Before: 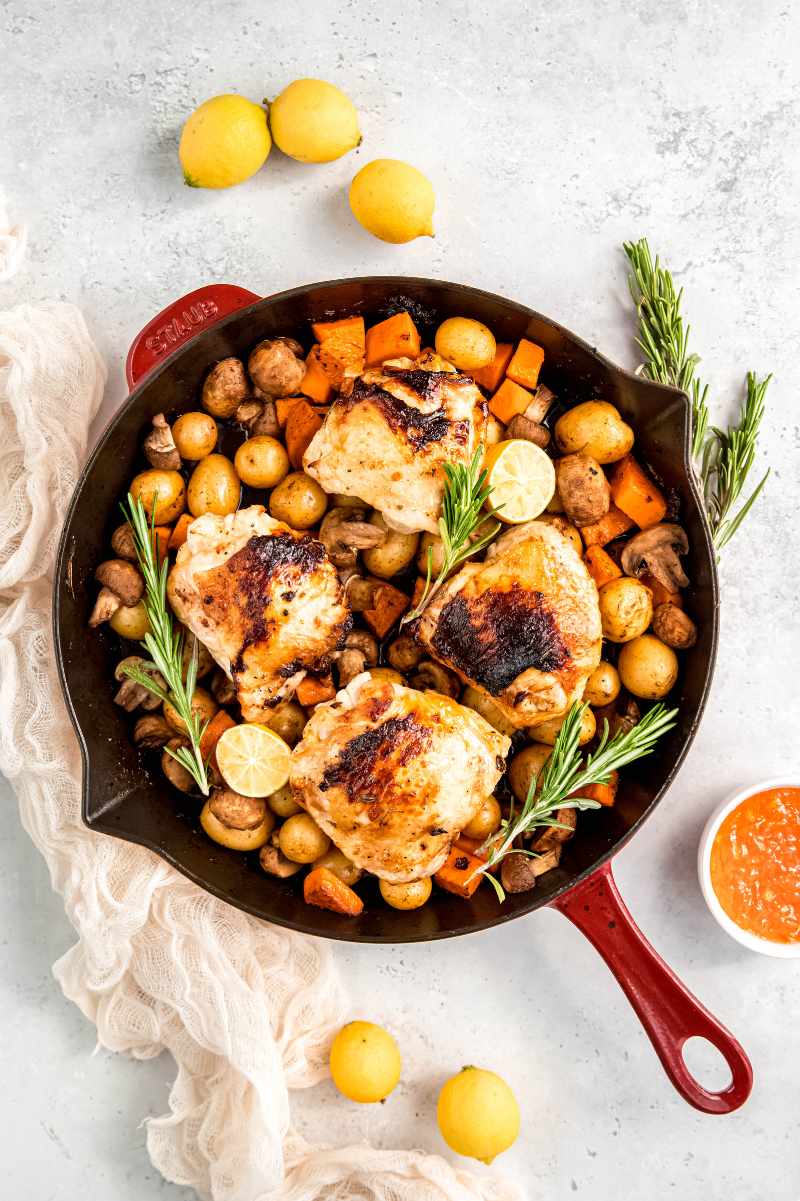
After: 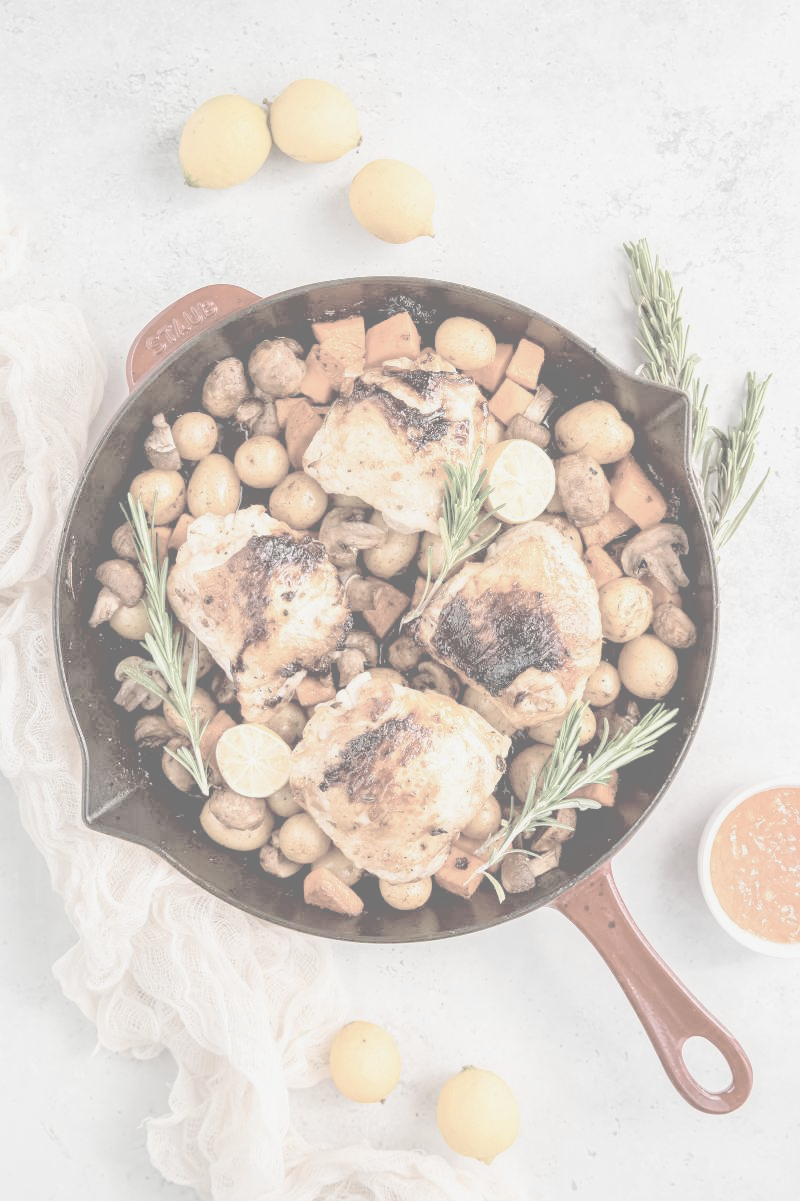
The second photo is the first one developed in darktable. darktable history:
contrast brightness saturation: contrast -0.317, brightness 0.759, saturation -0.78
exposure: black level correction 0.005, exposure 0.421 EV, compensate highlight preservation false
